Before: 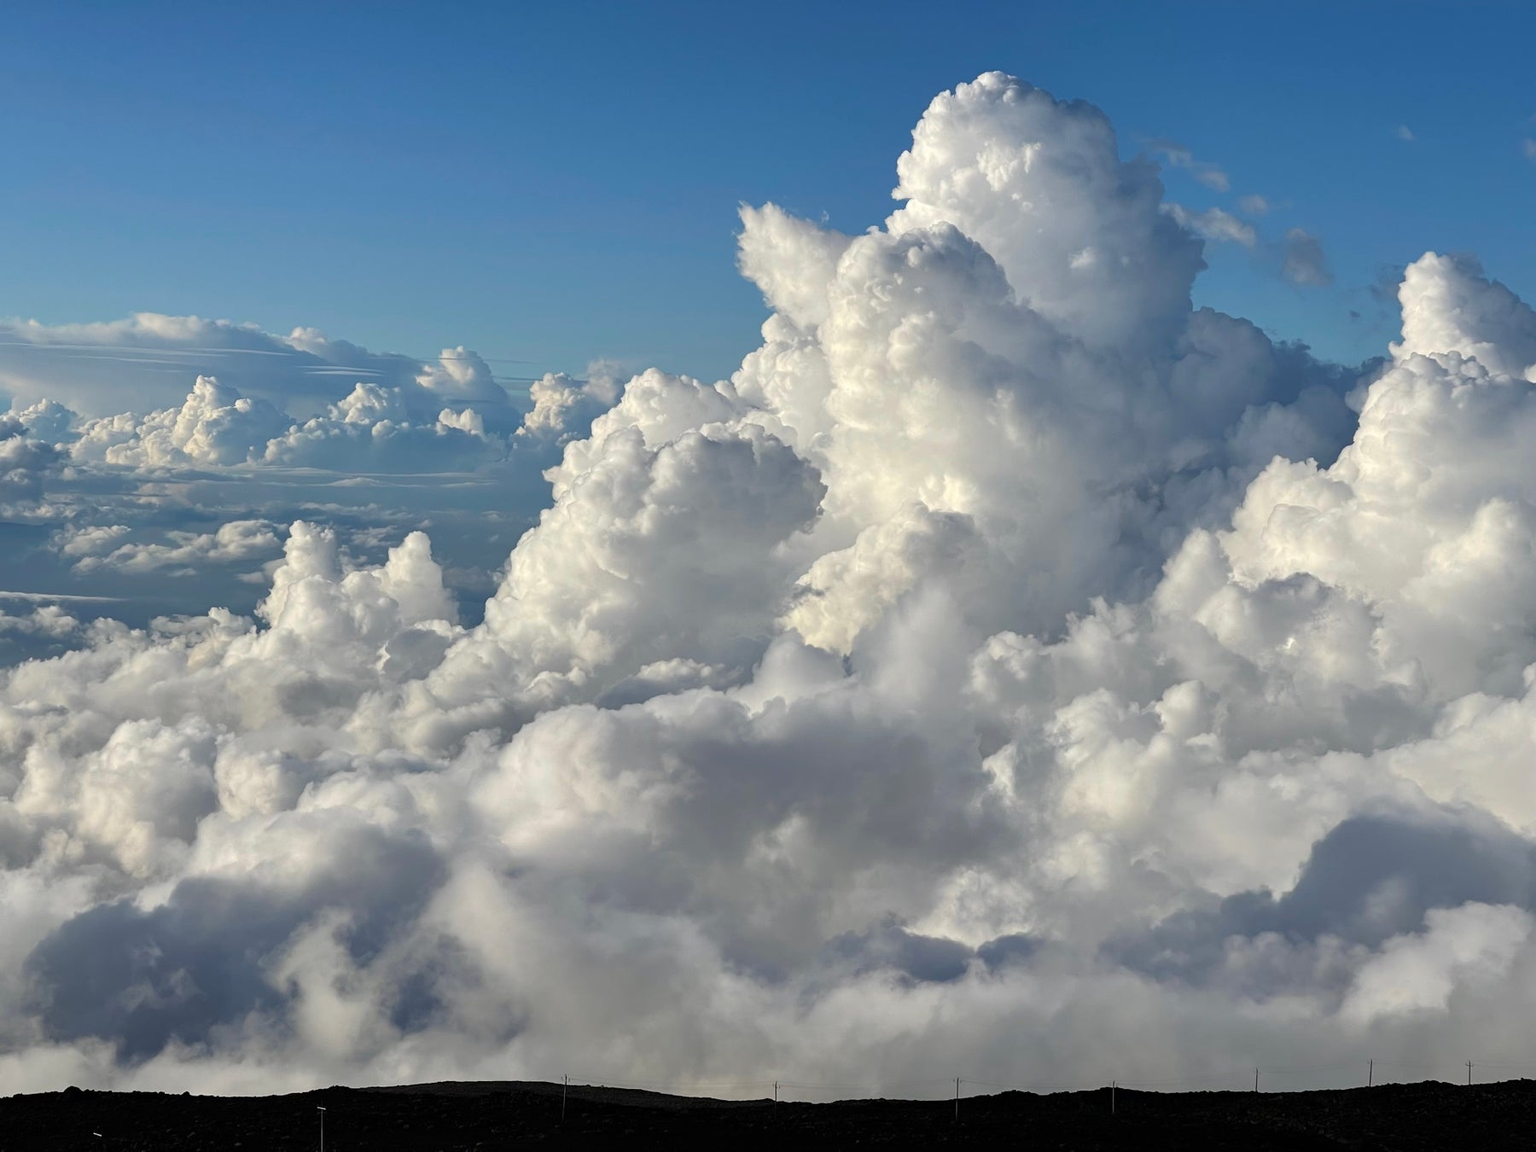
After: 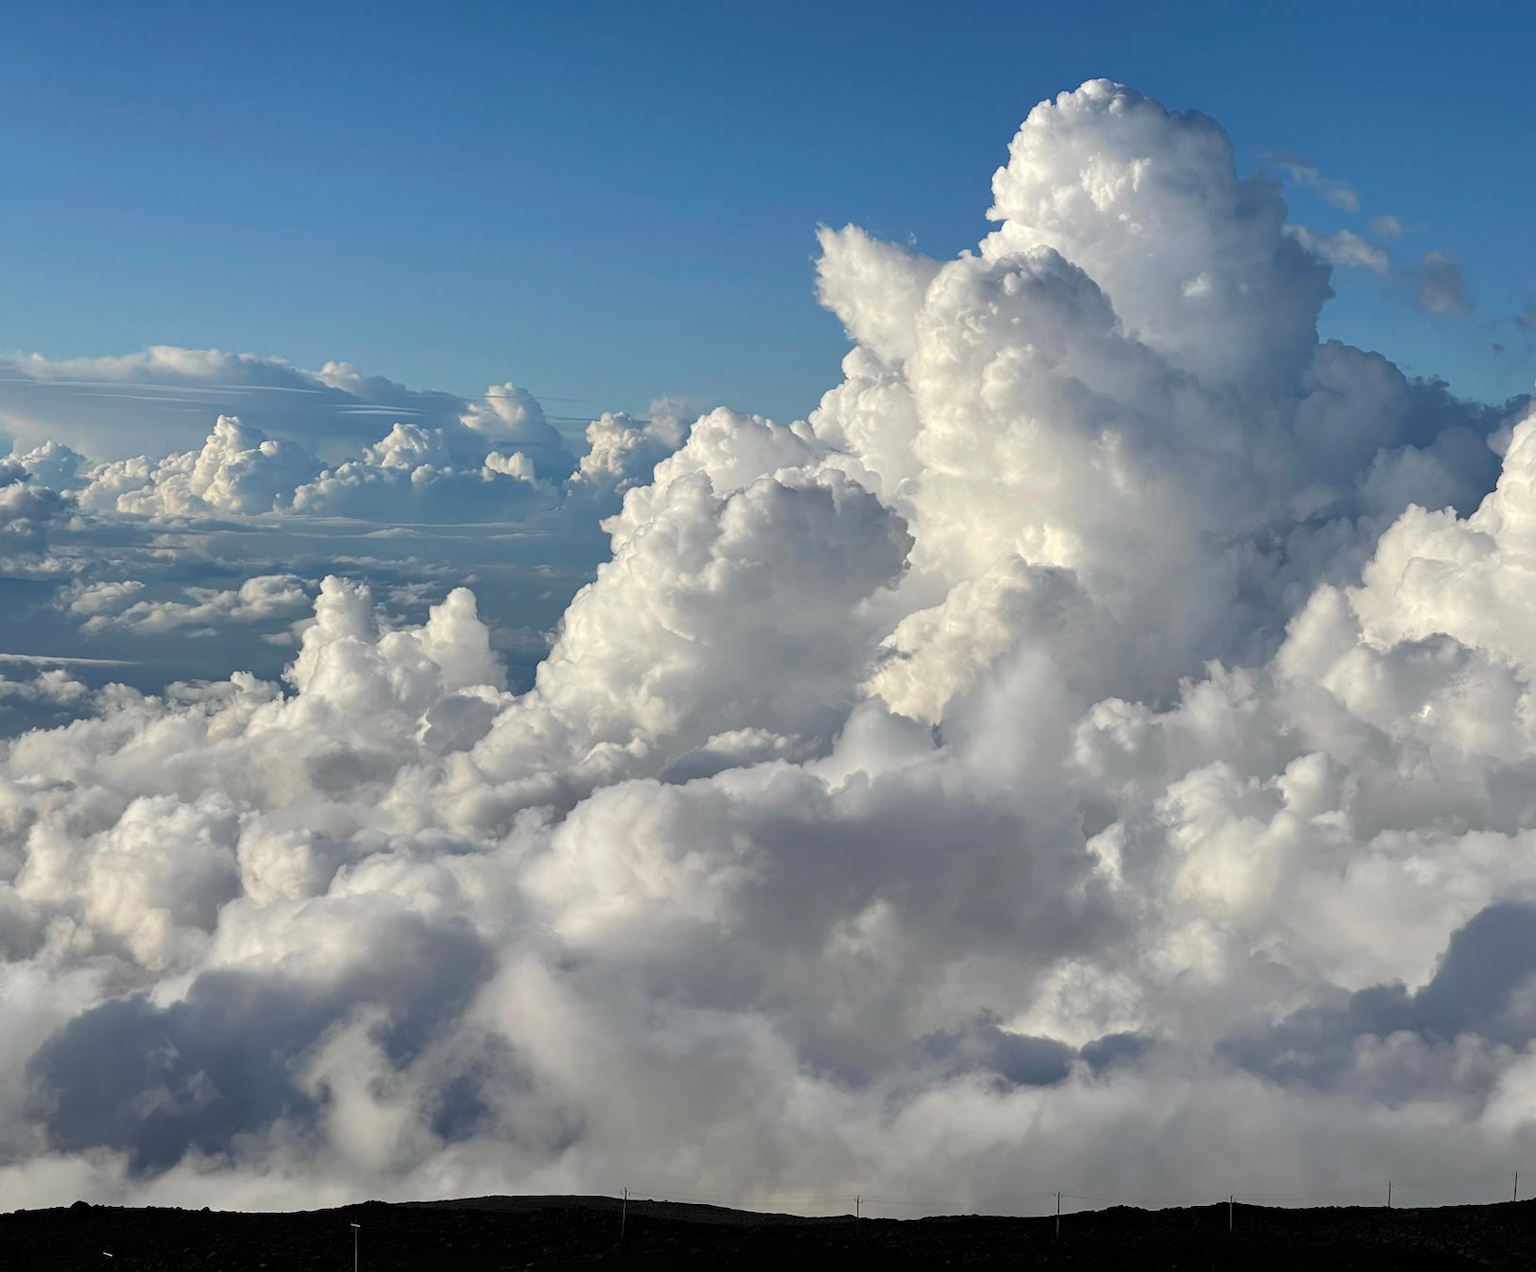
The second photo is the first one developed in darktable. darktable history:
crop: right 9.509%, bottom 0.031%
tone equalizer: on, module defaults
